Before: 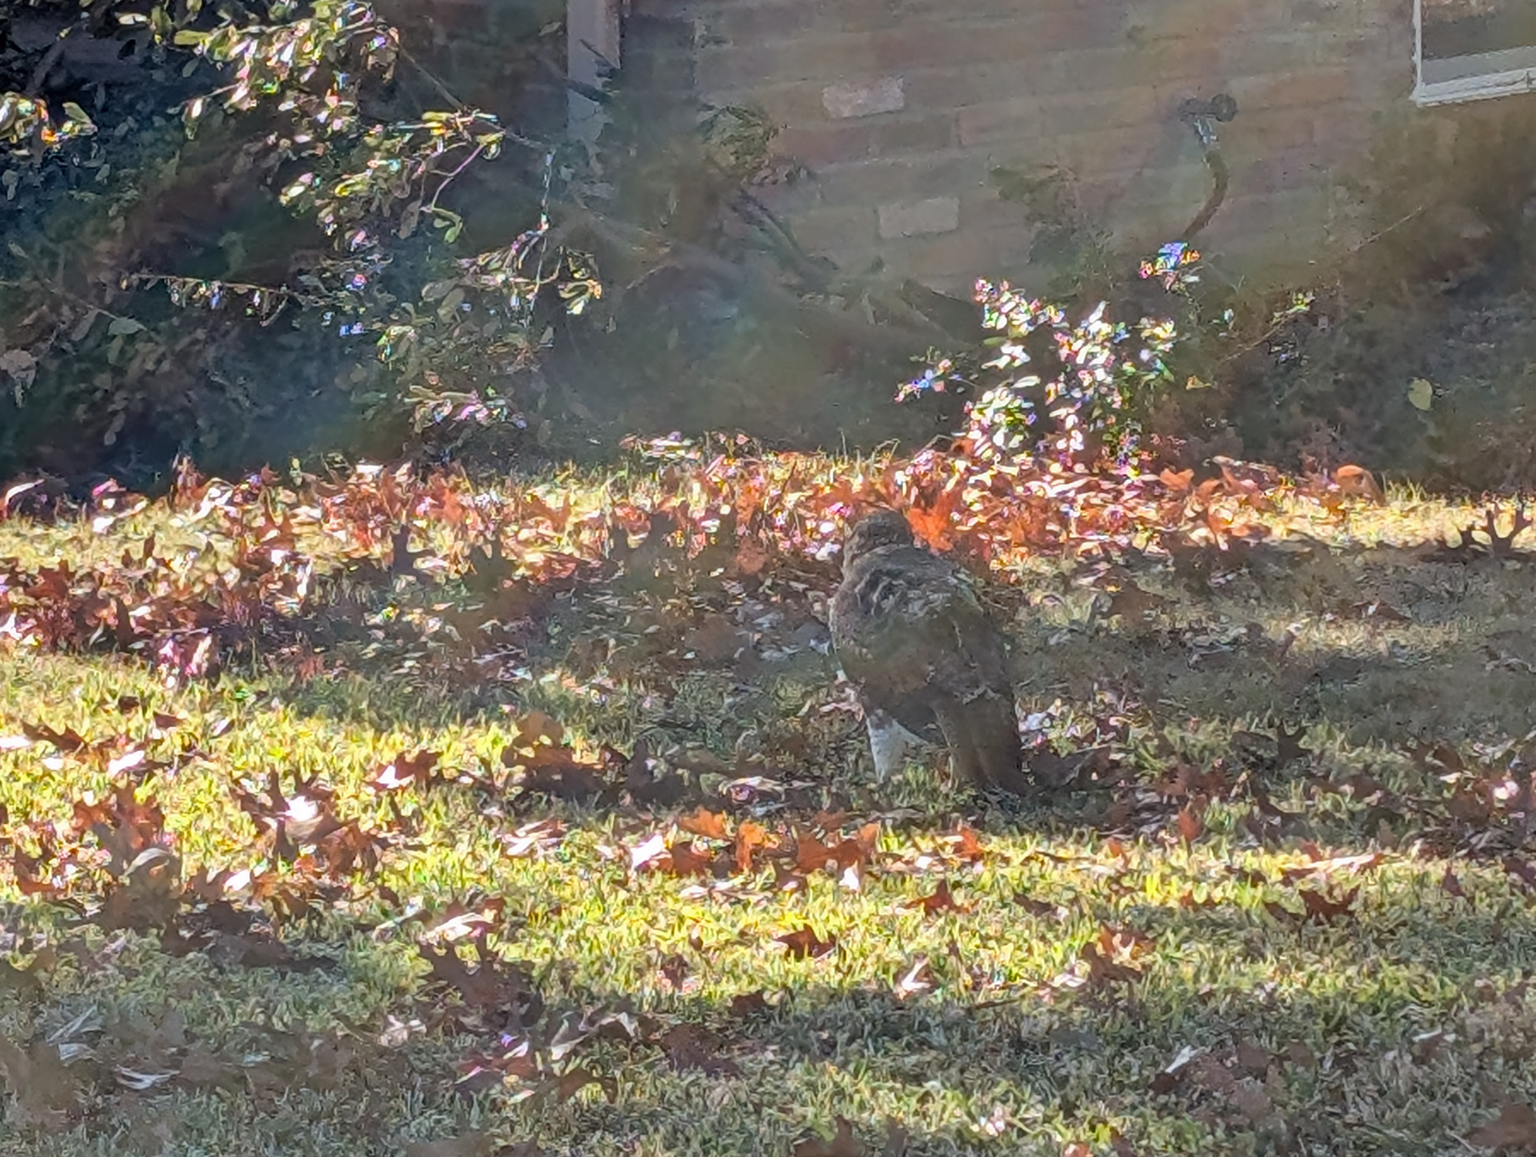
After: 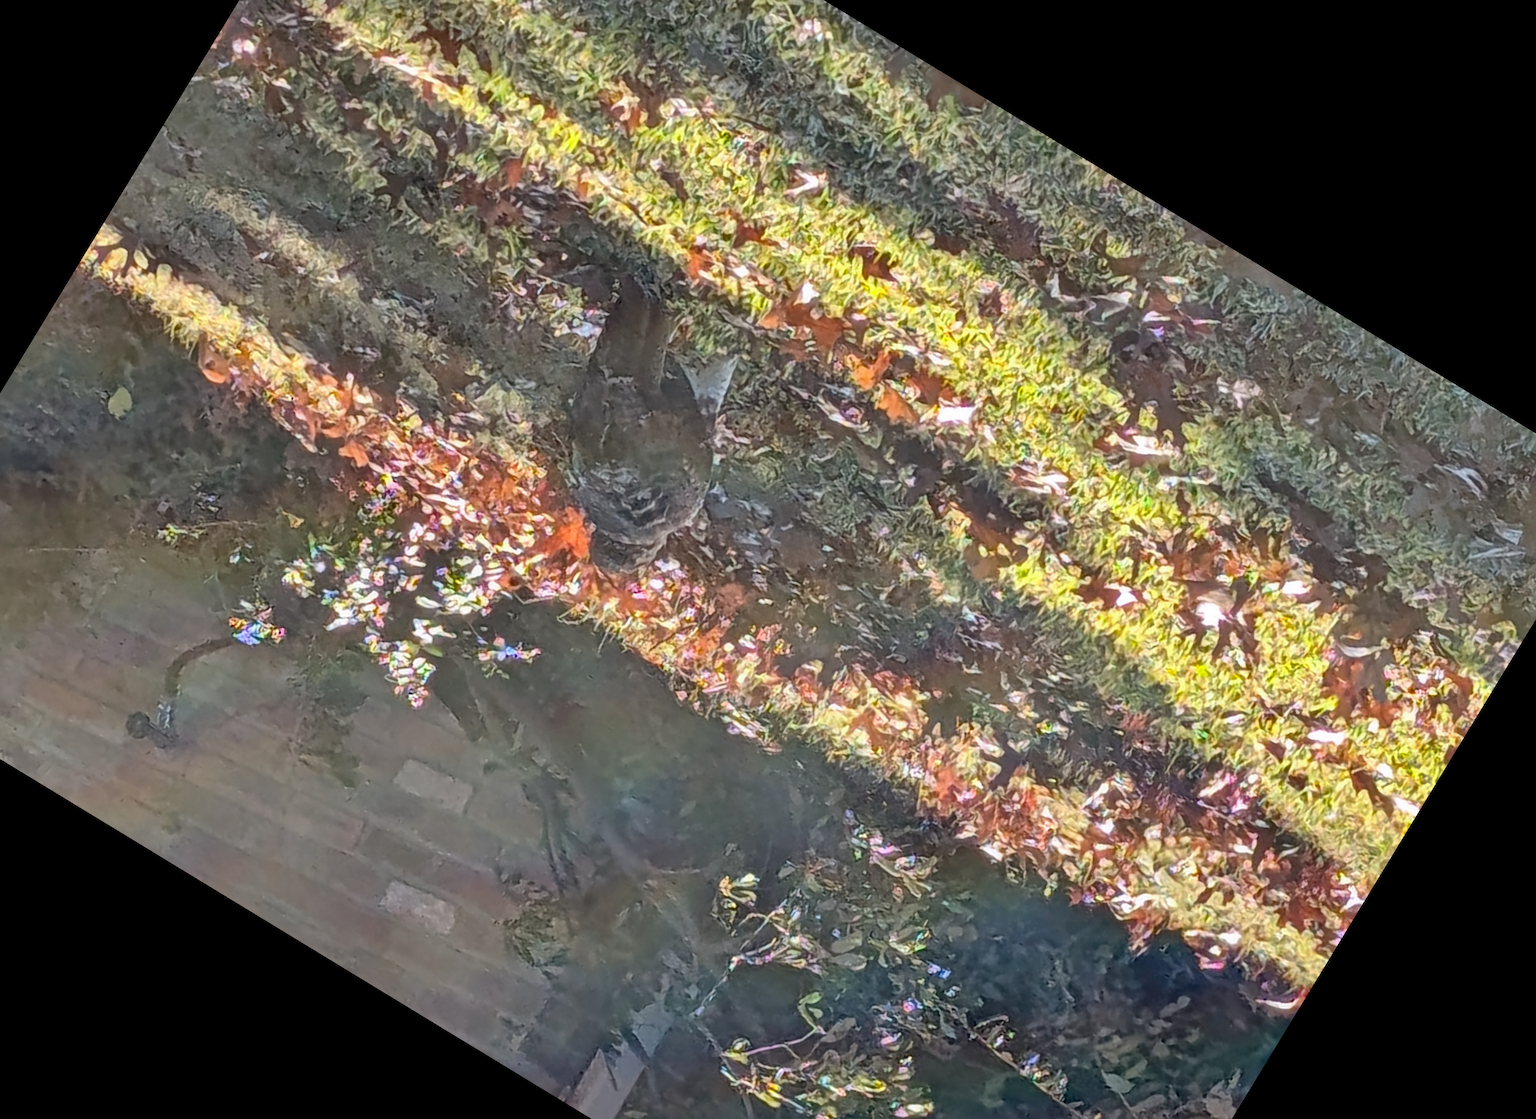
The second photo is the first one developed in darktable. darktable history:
crop and rotate: angle 148.68°, left 9.111%, top 15.603%, right 4.588%, bottom 17.041%
shadows and highlights: on, module defaults
contrast brightness saturation: contrast 0.14
